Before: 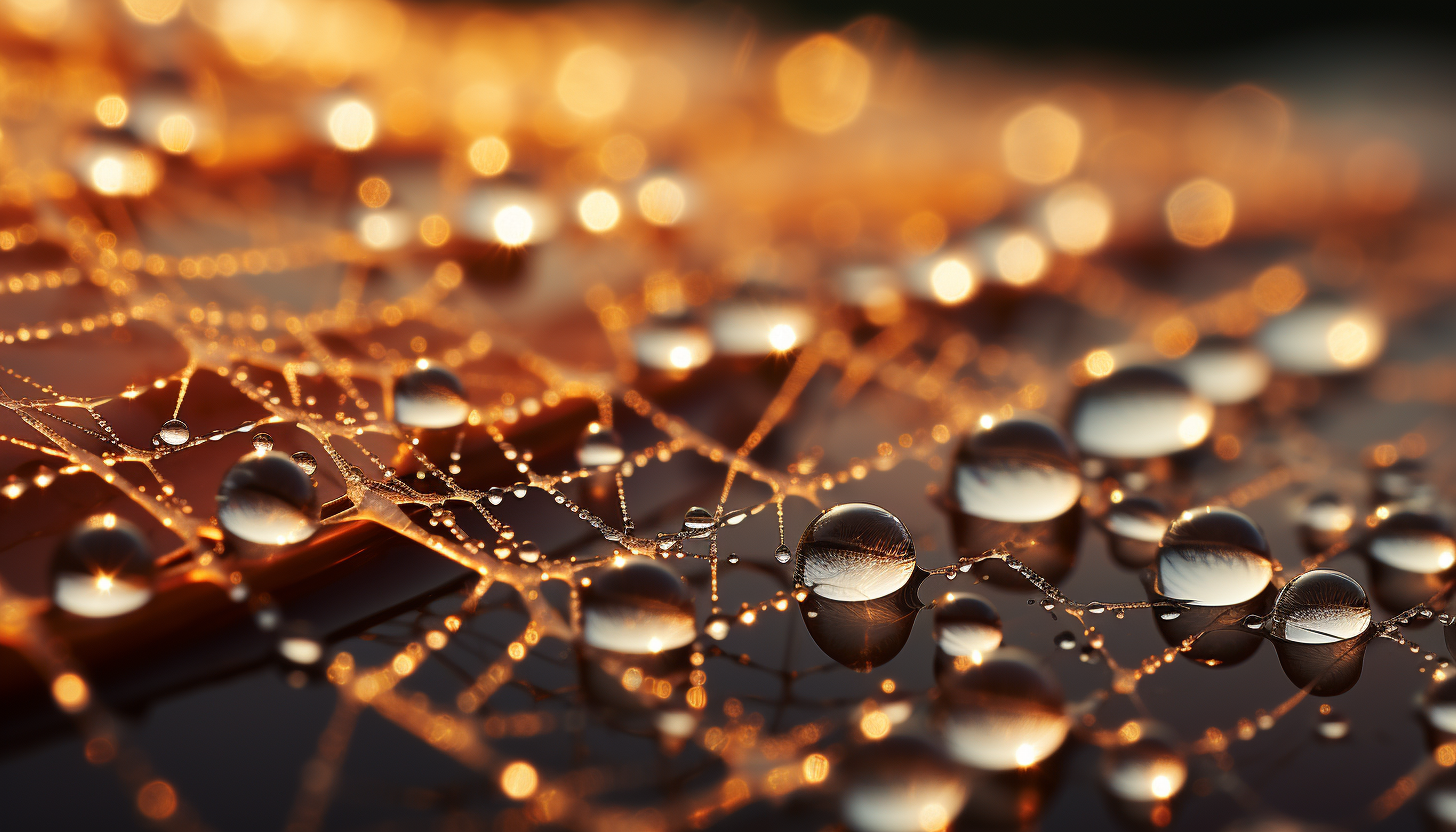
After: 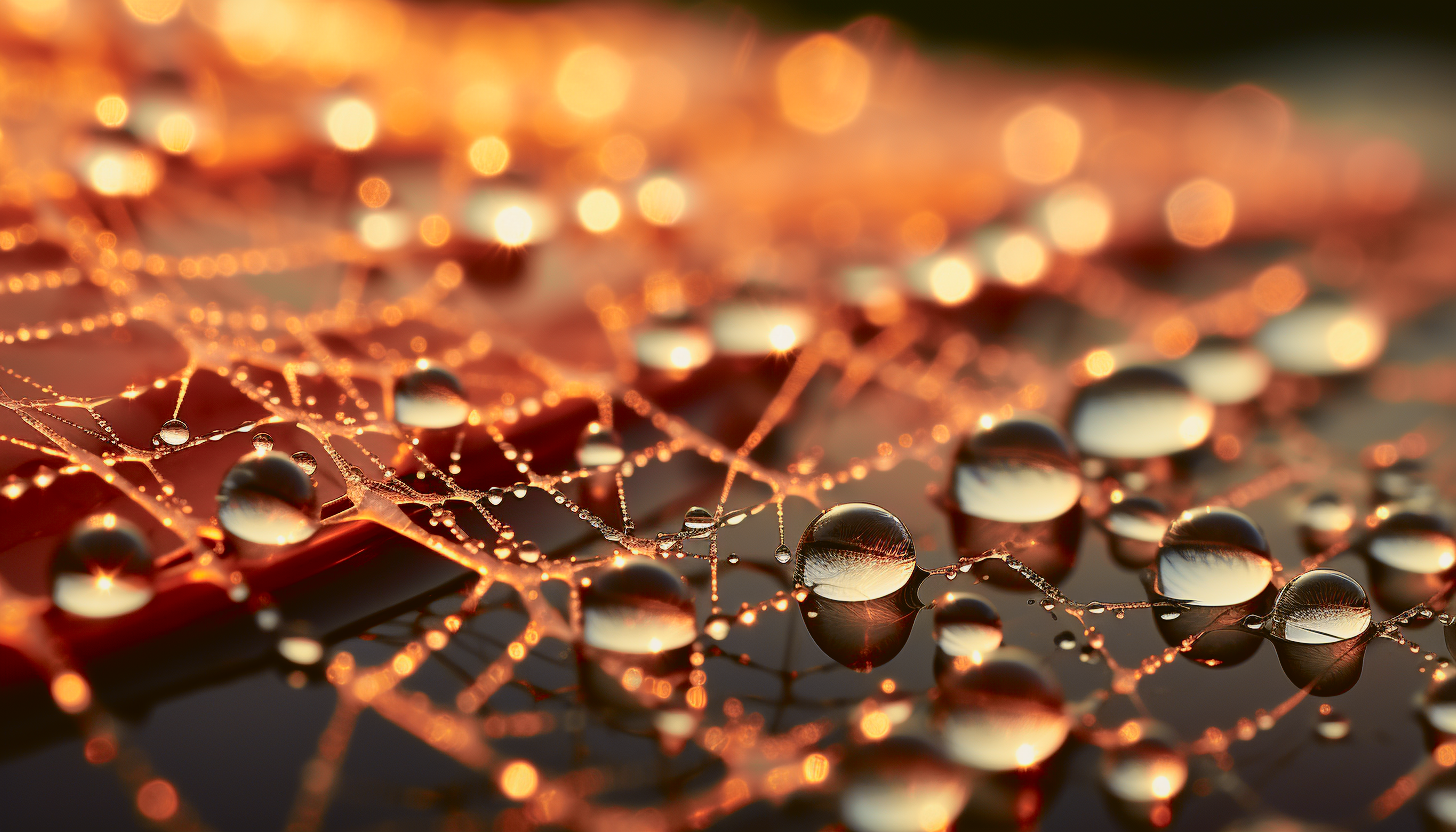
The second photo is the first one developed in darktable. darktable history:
tone curve: curves: ch0 [(0, 0.021) (0.049, 0.044) (0.152, 0.14) (0.328, 0.377) (0.473, 0.543) (0.663, 0.734) (0.84, 0.899) (1, 0.969)]; ch1 [(0, 0) (0.302, 0.331) (0.427, 0.433) (0.472, 0.47) (0.502, 0.503) (0.527, 0.524) (0.564, 0.591) (0.602, 0.632) (0.677, 0.701) (0.859, 0.885) (1, 1)]; ch2 [(0, 0) (0.33, 0.301) (0.447, 0.44) (0.487, 0.496) (0.502, 0.516) (0.535, 0.563) (0.565, 0.6) (0.618, 0.629) (1, 1)], color space Lab, independent channels, preserve colors none
shadows and highlights: on, module defaults
